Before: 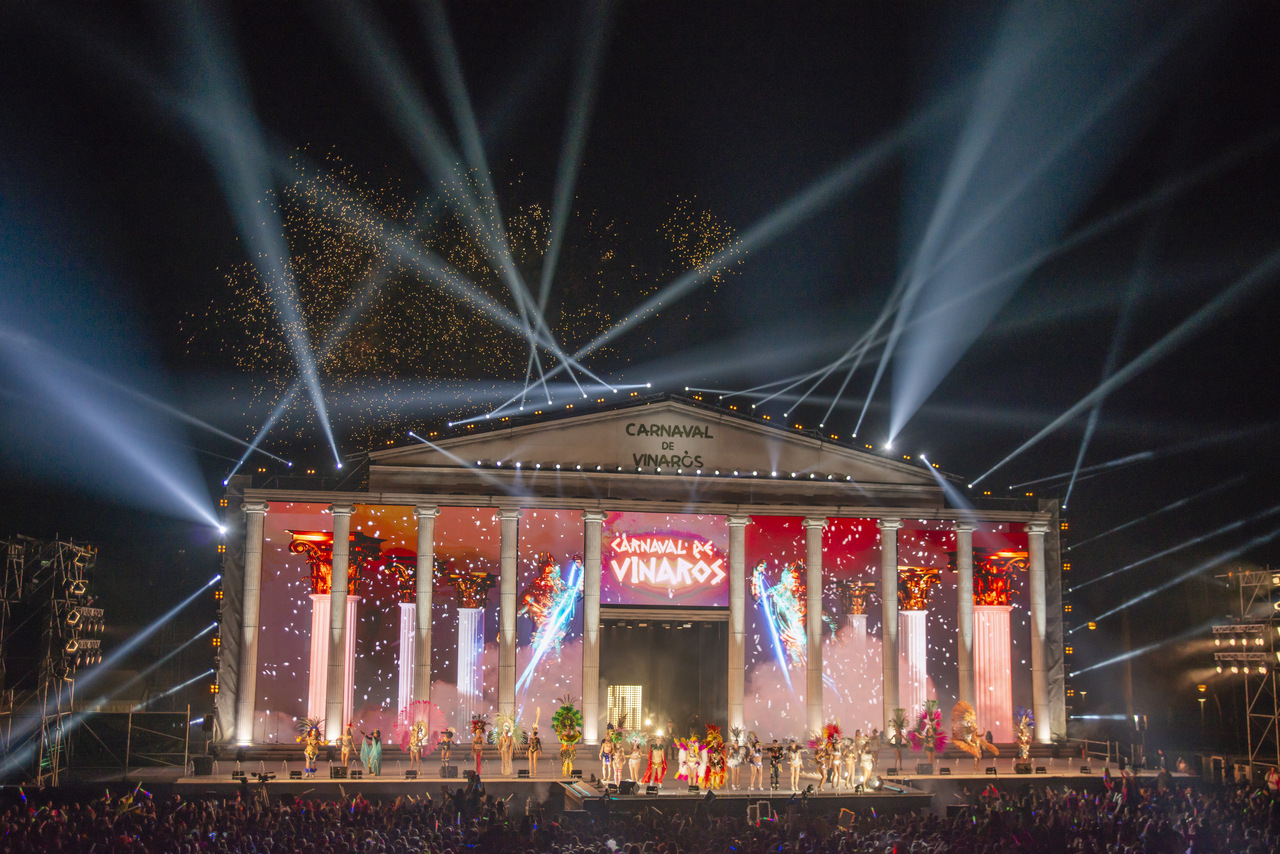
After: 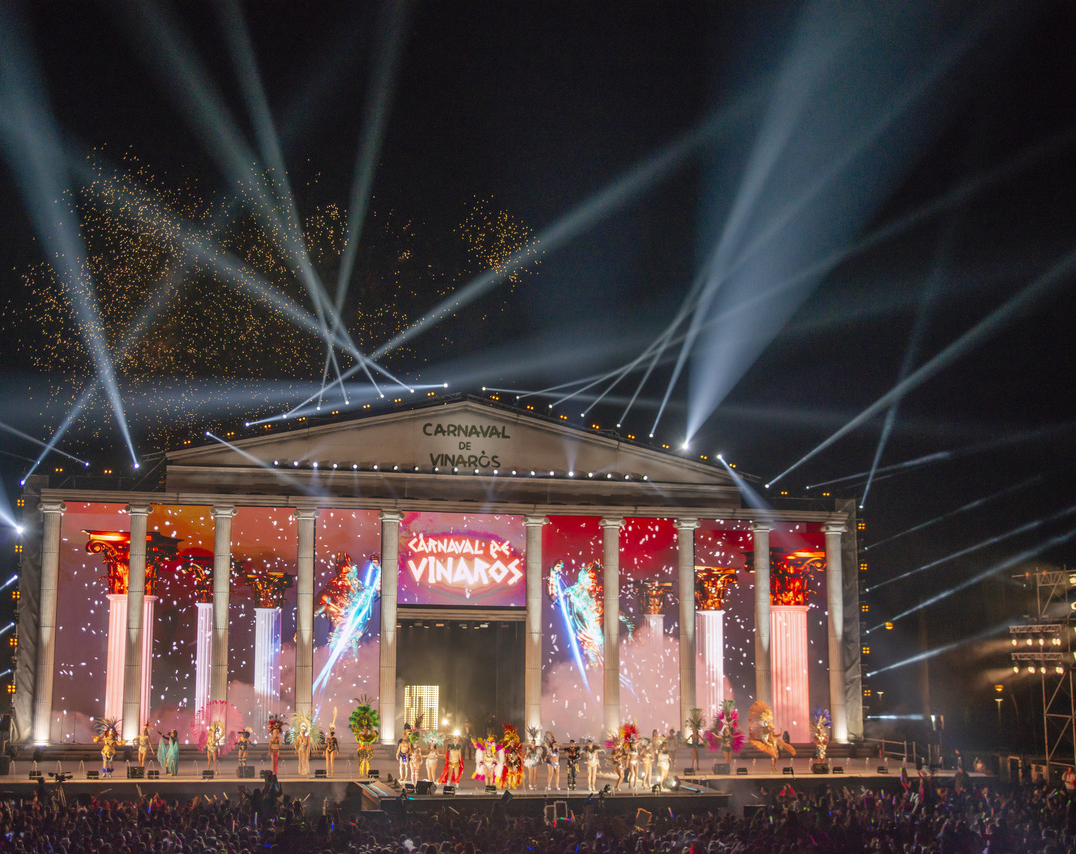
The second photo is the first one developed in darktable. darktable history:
crop: left 15.861%
